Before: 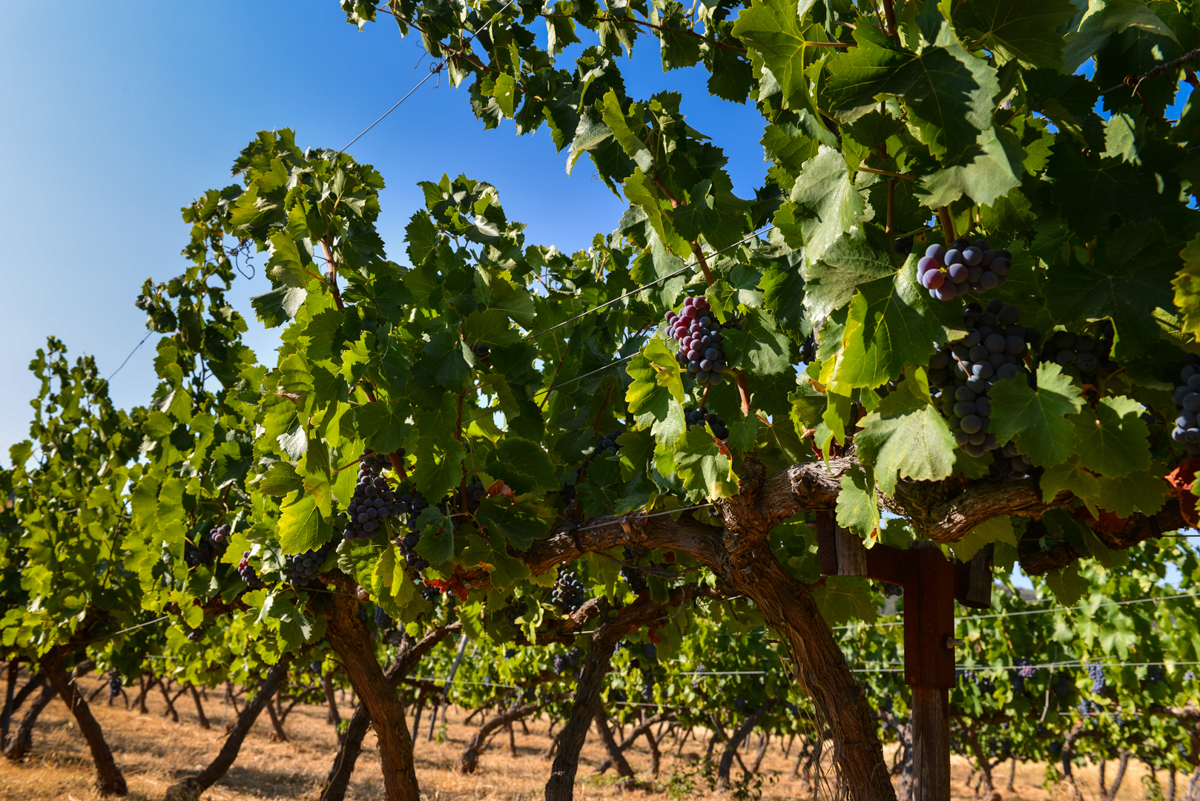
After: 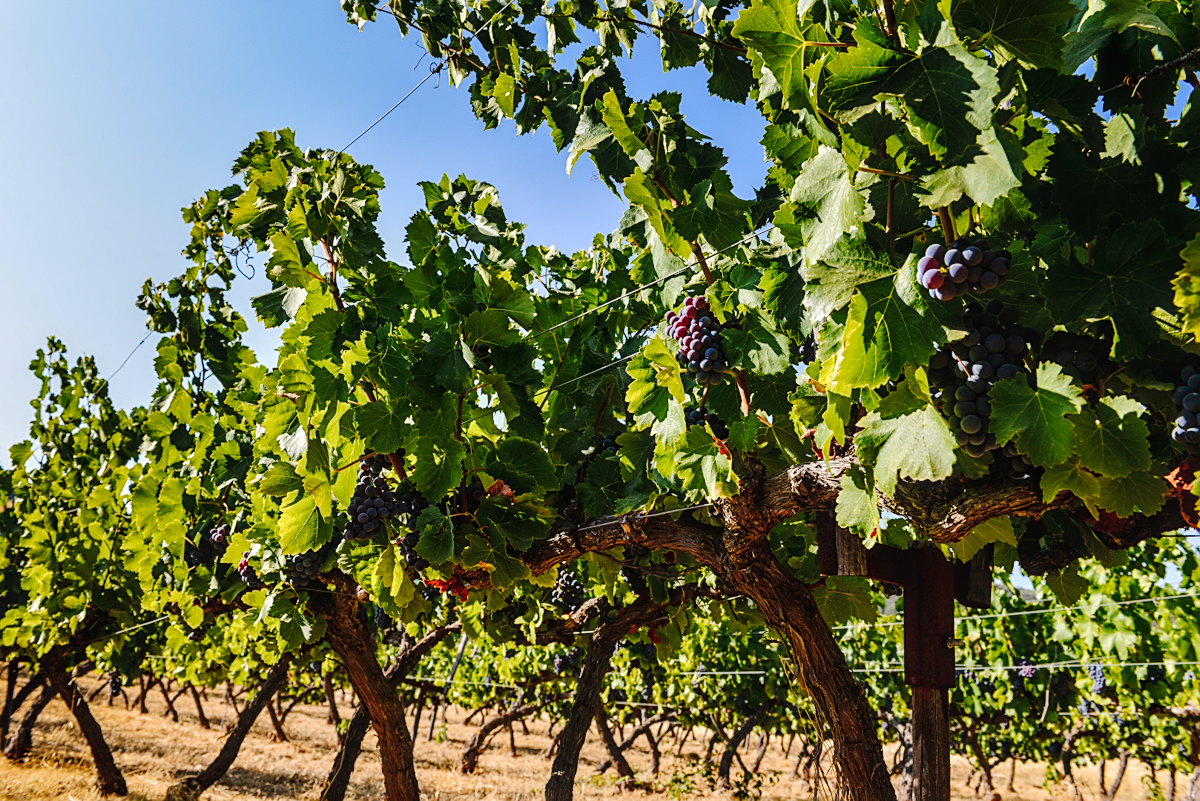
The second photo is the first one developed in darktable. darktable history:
local contrast: on, module defaults
sharpen: on, module defaults
contrast brightness saturation: contrast 0.05, brightness 0.06, saturation 0.01
tone curve: curves: ch0 [(0, 0) (0.003, 0.019) (0.011, 0.021) (0.025, 0.023) (0.044, 0.026) (0.069, 0.037) (0.1, 0.059) (0.136, 0.088) (0.177, 0.138) (0.224, 0.199) (0.277, 0.279) (0.335, 0.376) (0.399, 0.481) (0.468, 0.581) (0.543, 0.658) (0.623, 0.735) (0.709, 0.8) (0.801, 0.861) (0.898, 0.928) (1, 1)], preserve colors none
